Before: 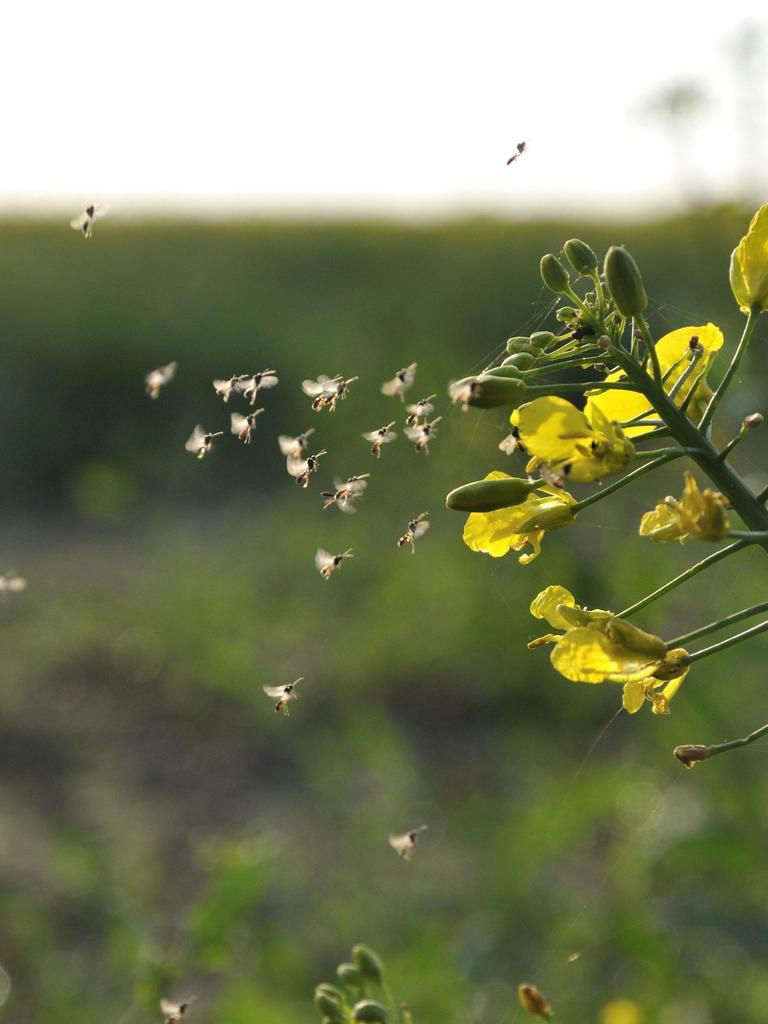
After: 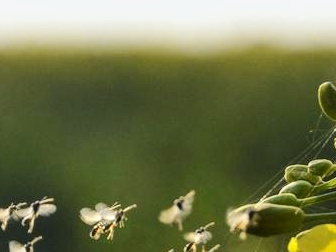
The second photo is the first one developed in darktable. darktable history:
crop: left 28.944%, top 16.863%, right 26.8%, bottom 57.756%
local contrast: on, module defaults
tone curve: curves: ch0 [(0, 0.02) (0.063, 0.058) (0.262, 0.243) (0.447, 0.468) (0.544, 0.596) (0.805, 0.823) (1, 0.952)]; ch1 [(0, 0) (0.339, 0.31) (0.417, 0.401) (0.452, 0.455) (0.482, 0.483) (0.502, 0.499) (0.517, 0.506) (0.55, 0.542) (0.588, 0.604) (0.729, 0.782) (1, 1)]; ch2 [(0, 0) (0.346, 0.34) (0.431, 0.45) (0.485, 0.487) (0.5, 0.496) (0.527, 0.526) (0.56, 0.574) (0.613, 0.642) (0.679, 0.703) (1, 1)], color space Lab, independent channels
levels: levels [0.026, 0.507, 0.987]
